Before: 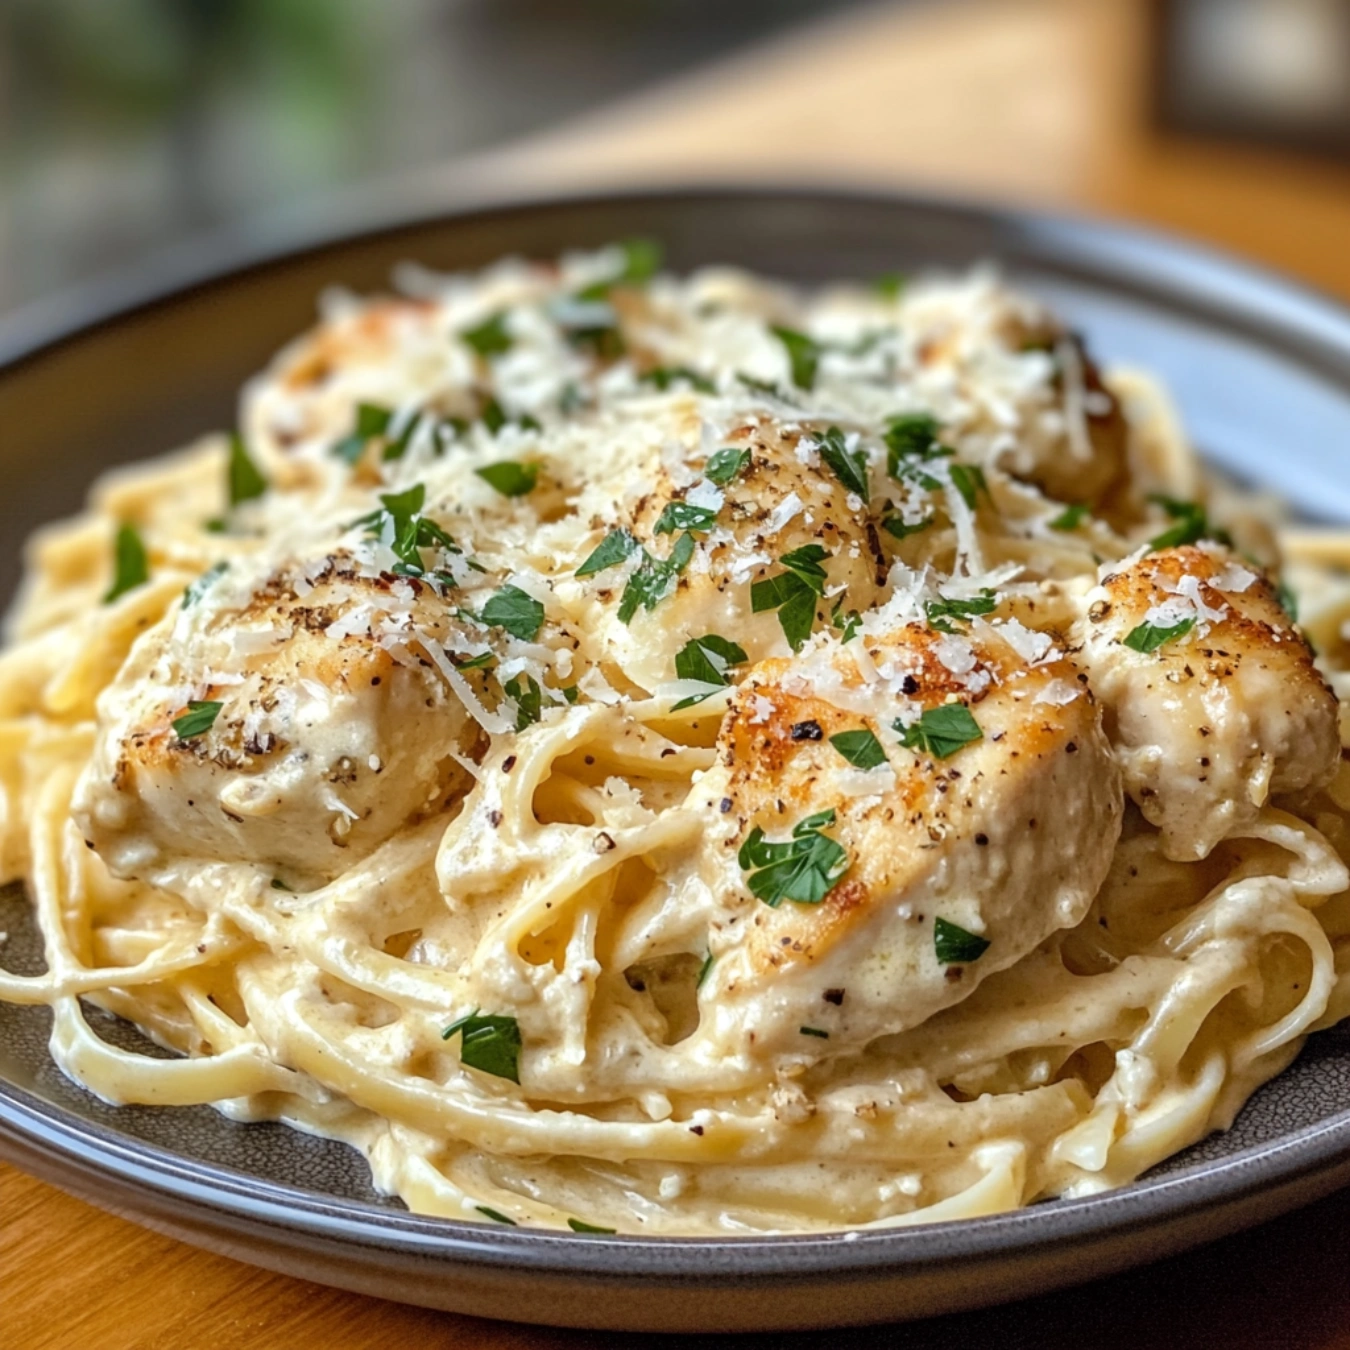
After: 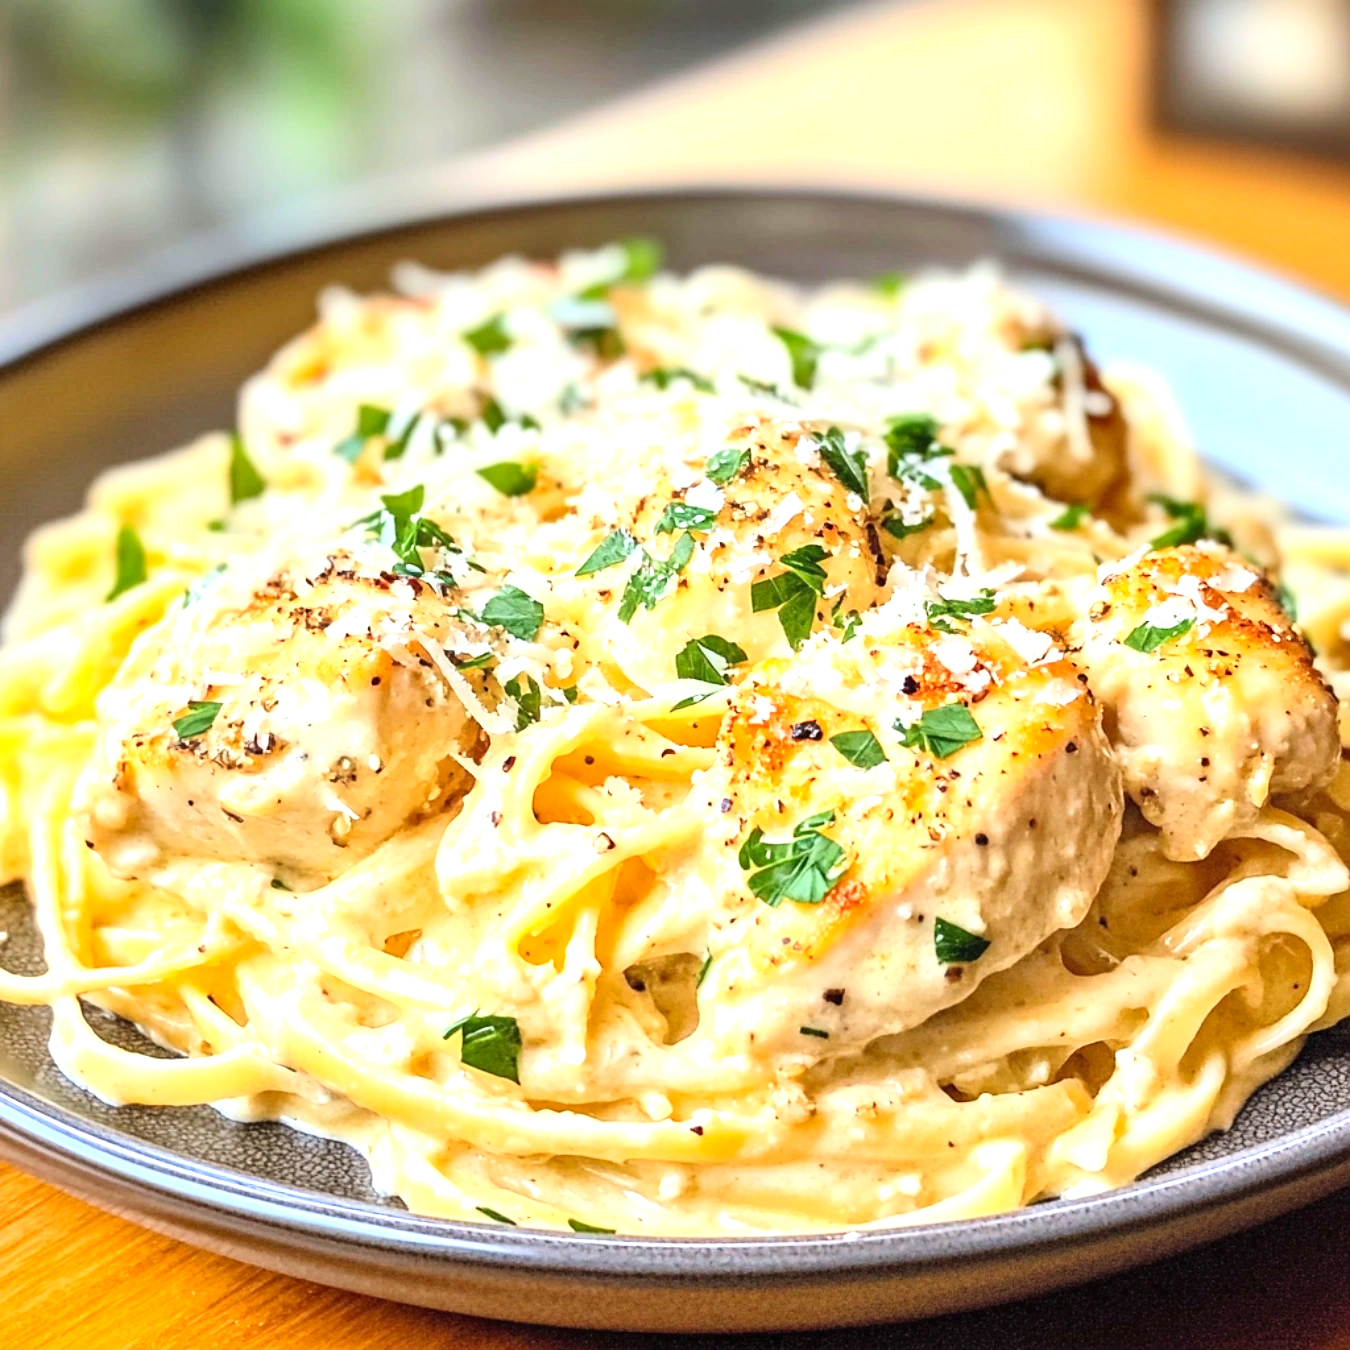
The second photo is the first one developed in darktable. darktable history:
contrast brightness saturation: contrast 0.2, brightness 0.16, saturation 0.22
sharpen: radius 1.559, amount 0.373, threshold 1.271
exposure: black level correction 0, exposure 1.1 EV, compensate highlight preservation false
